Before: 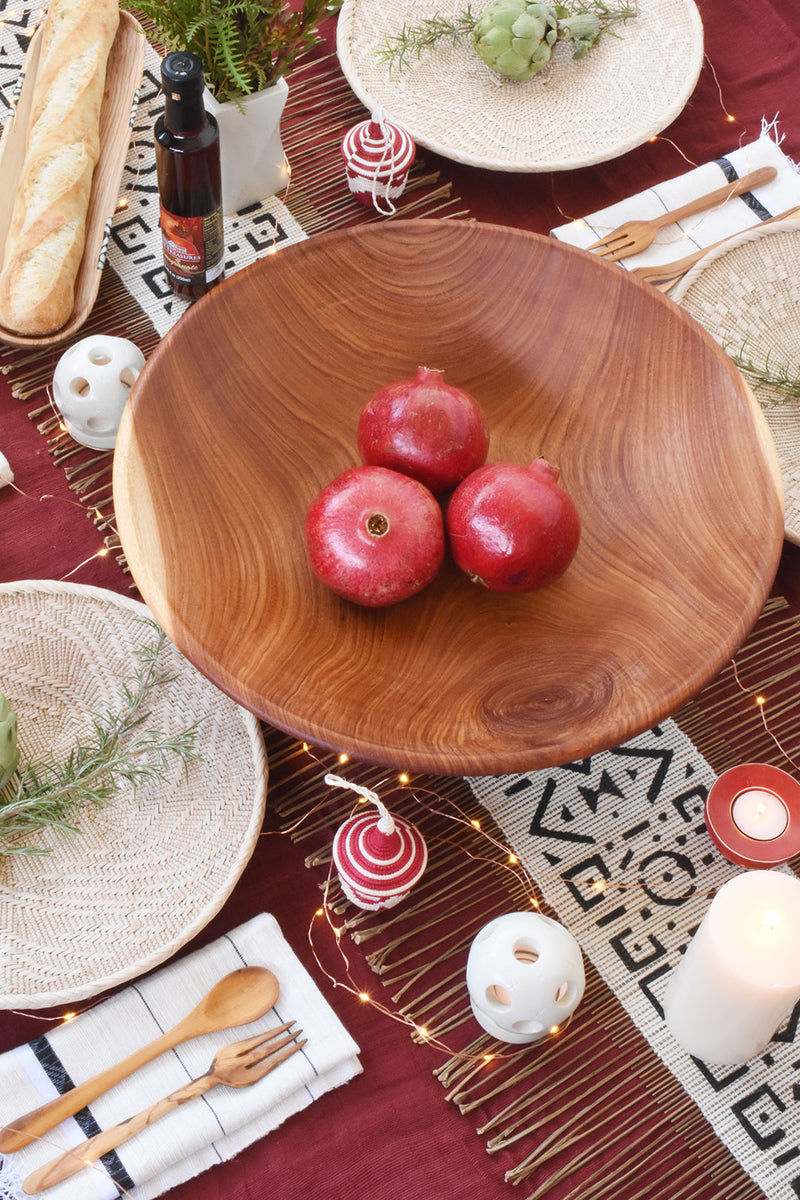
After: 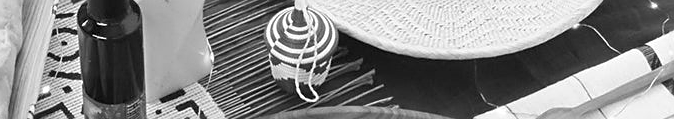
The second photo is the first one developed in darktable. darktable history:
monochrome: a 2.21, b -1.33, size 2.2
sharpen: on, module defaults
crop and rotate: left 9.644%, top 9.491%, right 6.021%, bottom 80.509%
